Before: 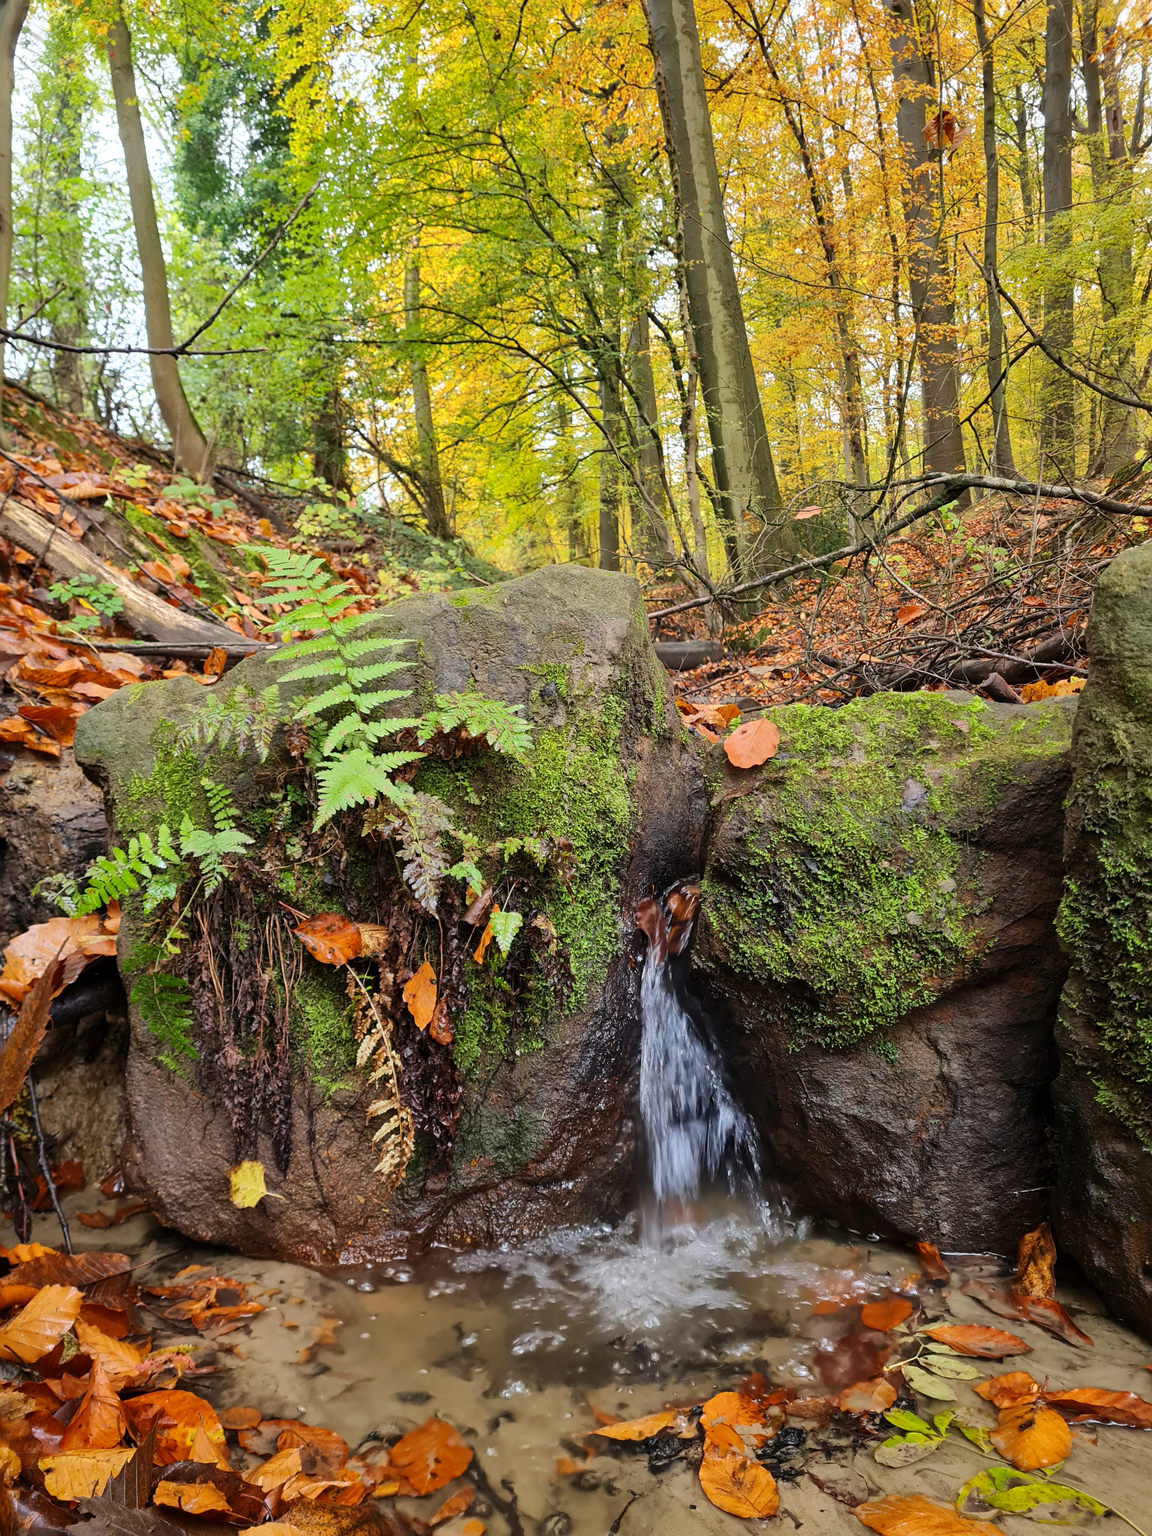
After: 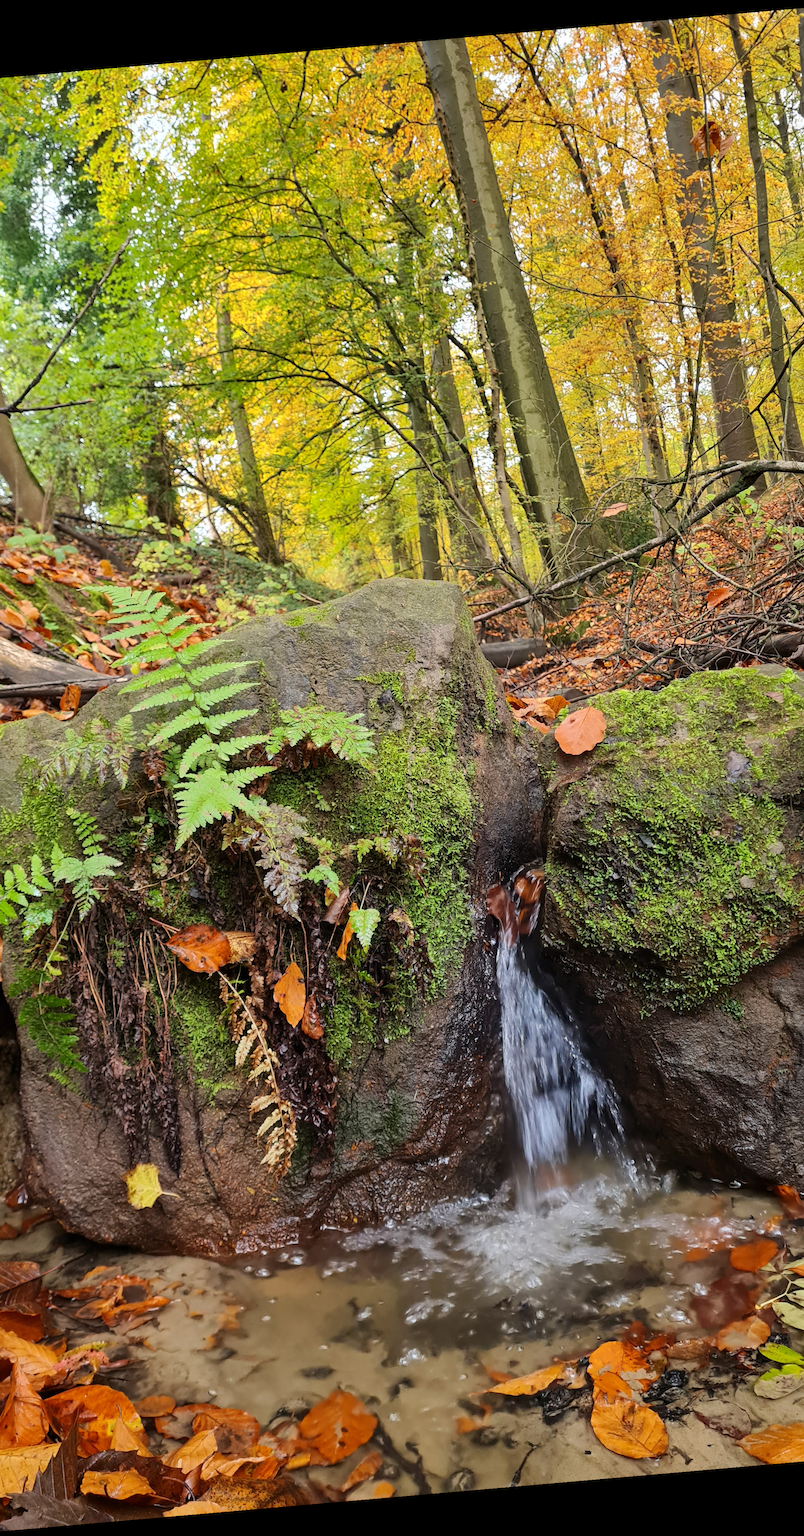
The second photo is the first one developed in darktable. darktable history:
crop: left 15.419%, right 17.914%
rotate and perspective: rotation -4.98°, automatic cropping off
